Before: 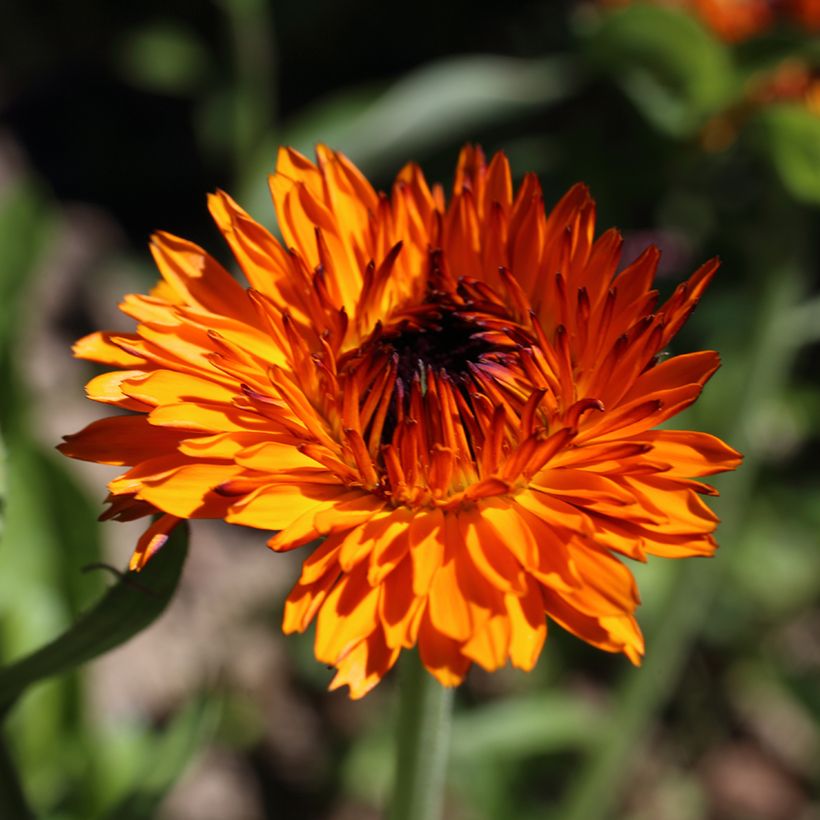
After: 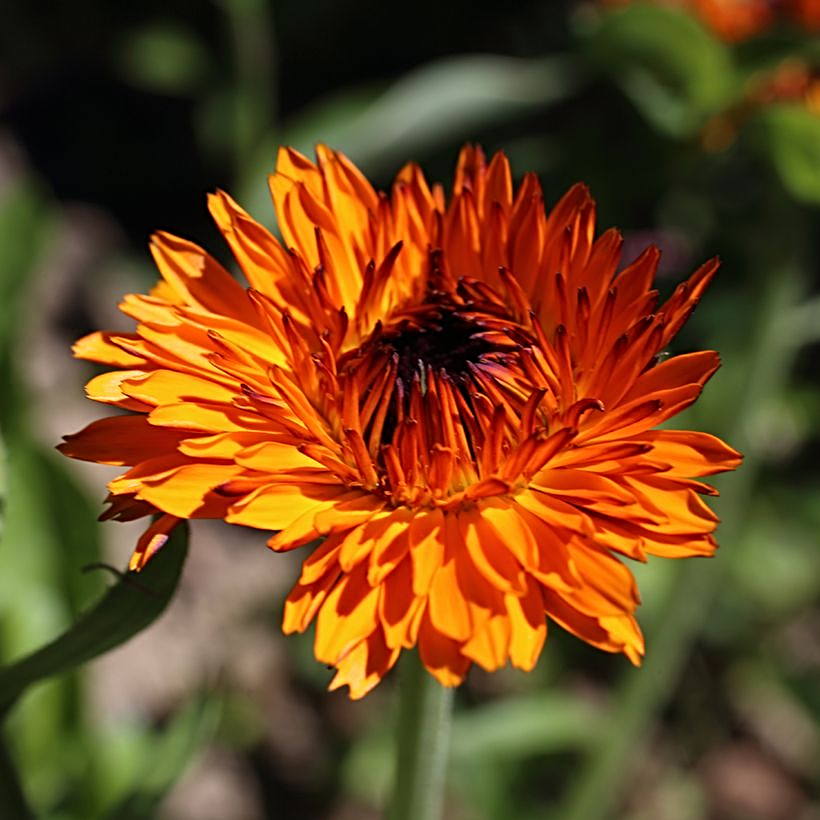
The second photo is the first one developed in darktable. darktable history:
sharpen: radius 3.137
